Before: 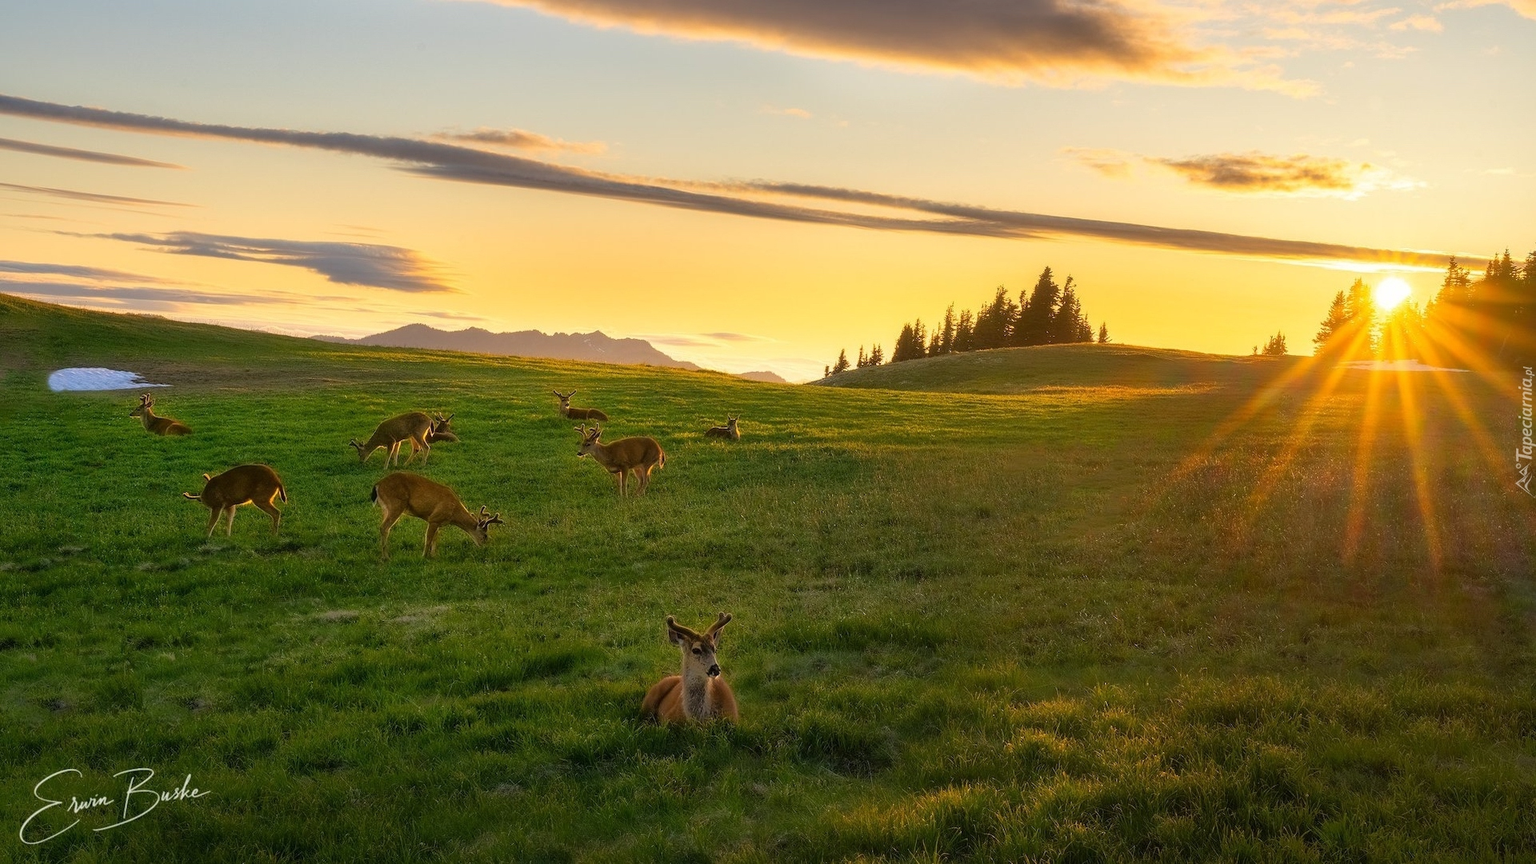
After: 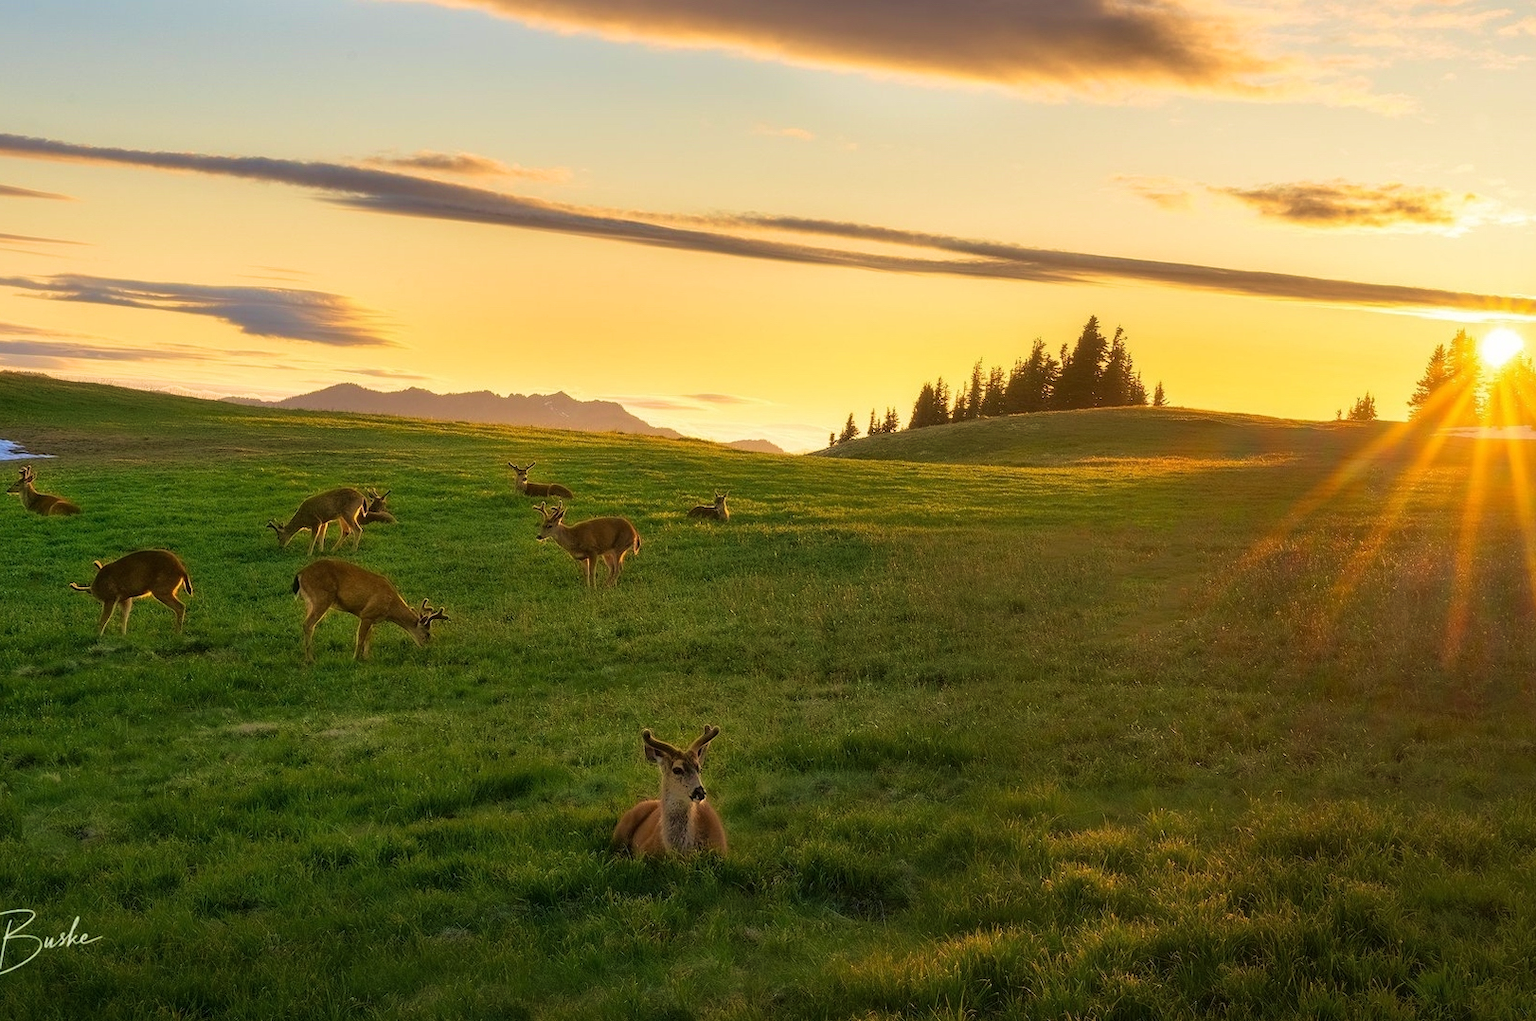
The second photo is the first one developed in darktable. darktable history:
velvia: strength 44.86%
crop: left 8.082%, right 7.429%
